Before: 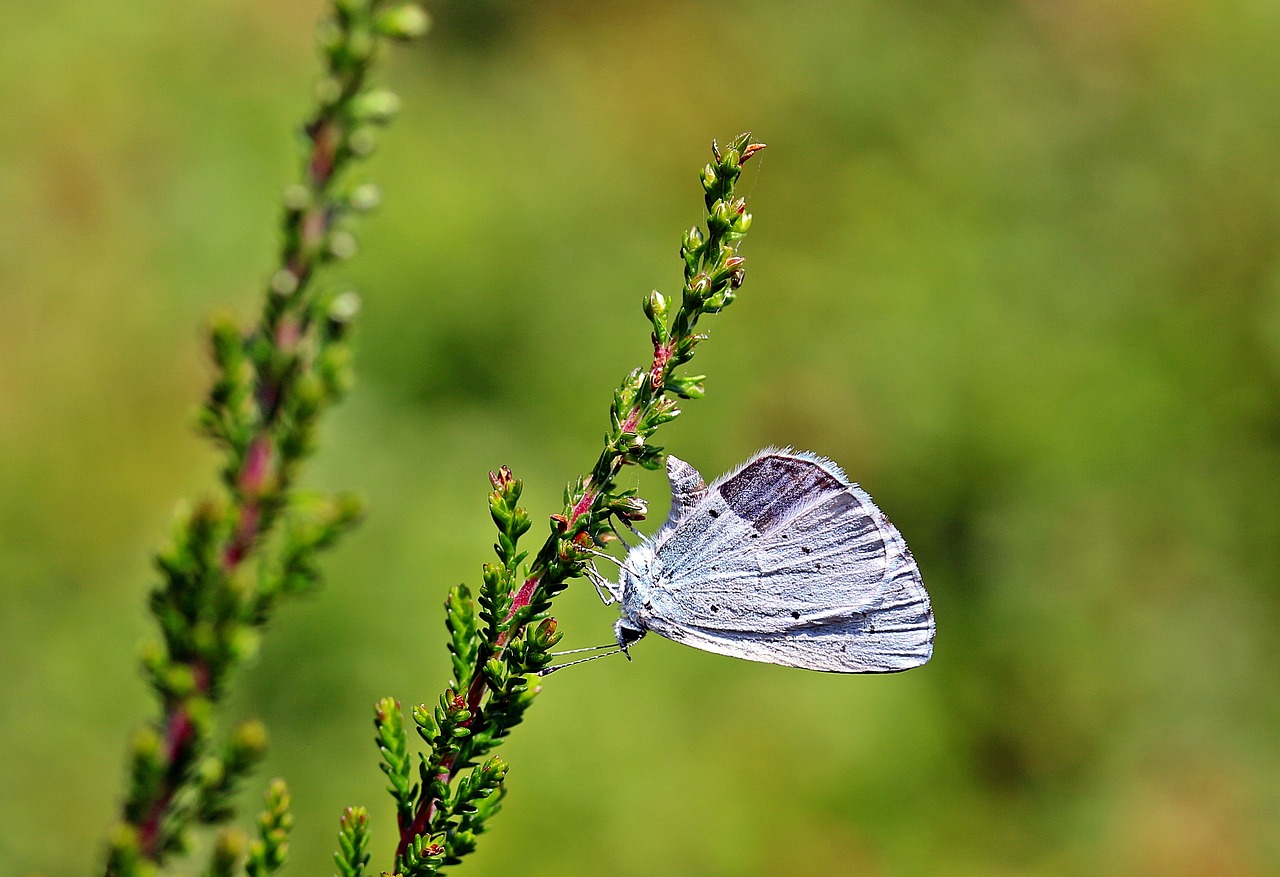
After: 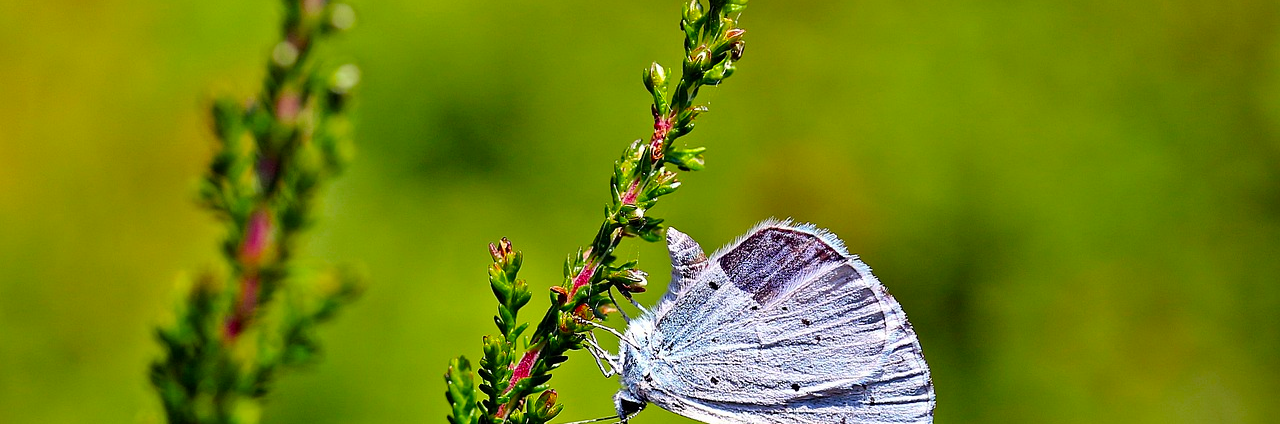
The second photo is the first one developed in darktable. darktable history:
color balance rgb: perceptual saturation grading › global saturation 25%, global vibrance 20%
crop and rotate: top 26.056%, bottom 25.543%
